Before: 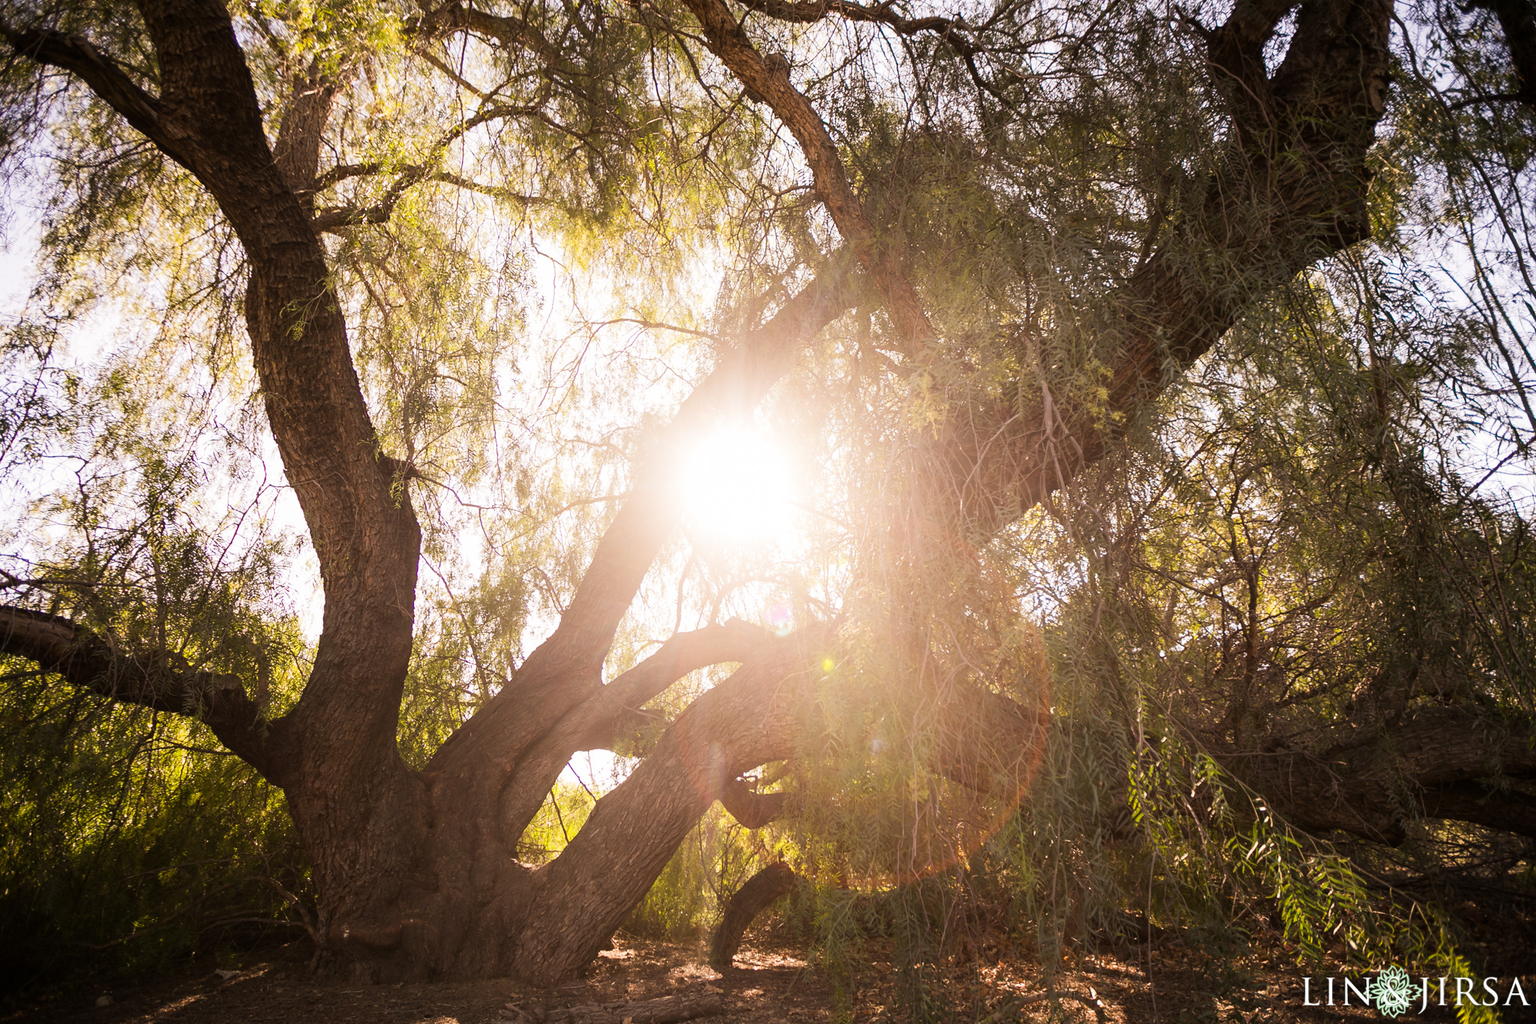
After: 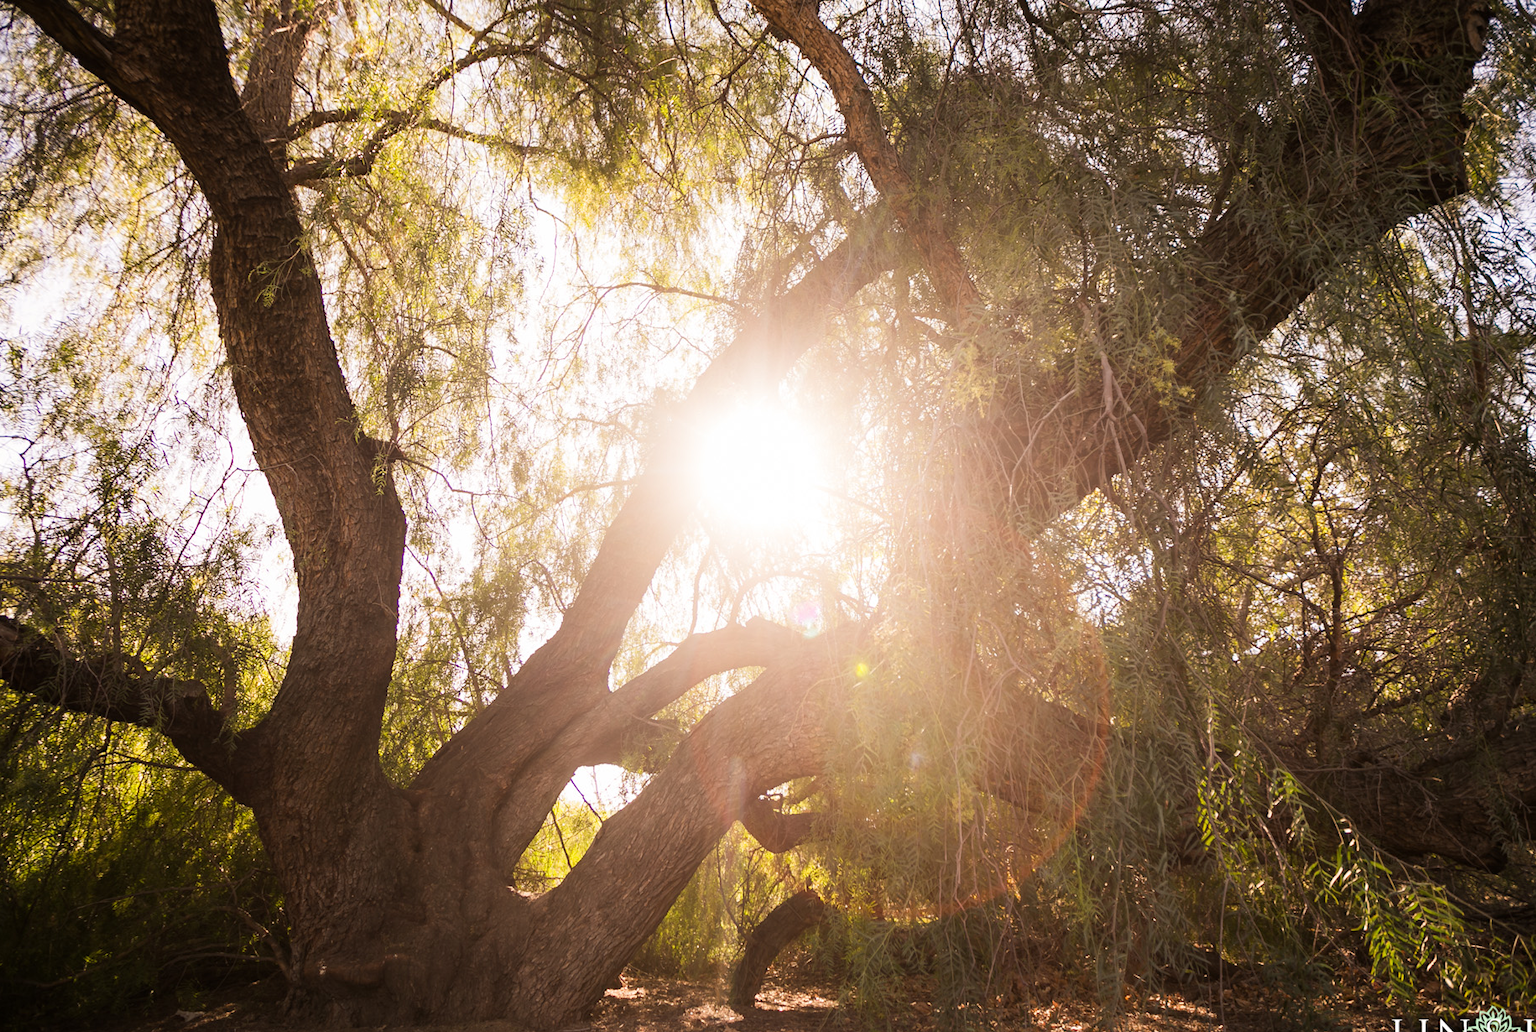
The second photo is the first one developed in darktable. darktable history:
crop: left 3.761%, top 6.498%, right 6.788%, bottom 3.304%
